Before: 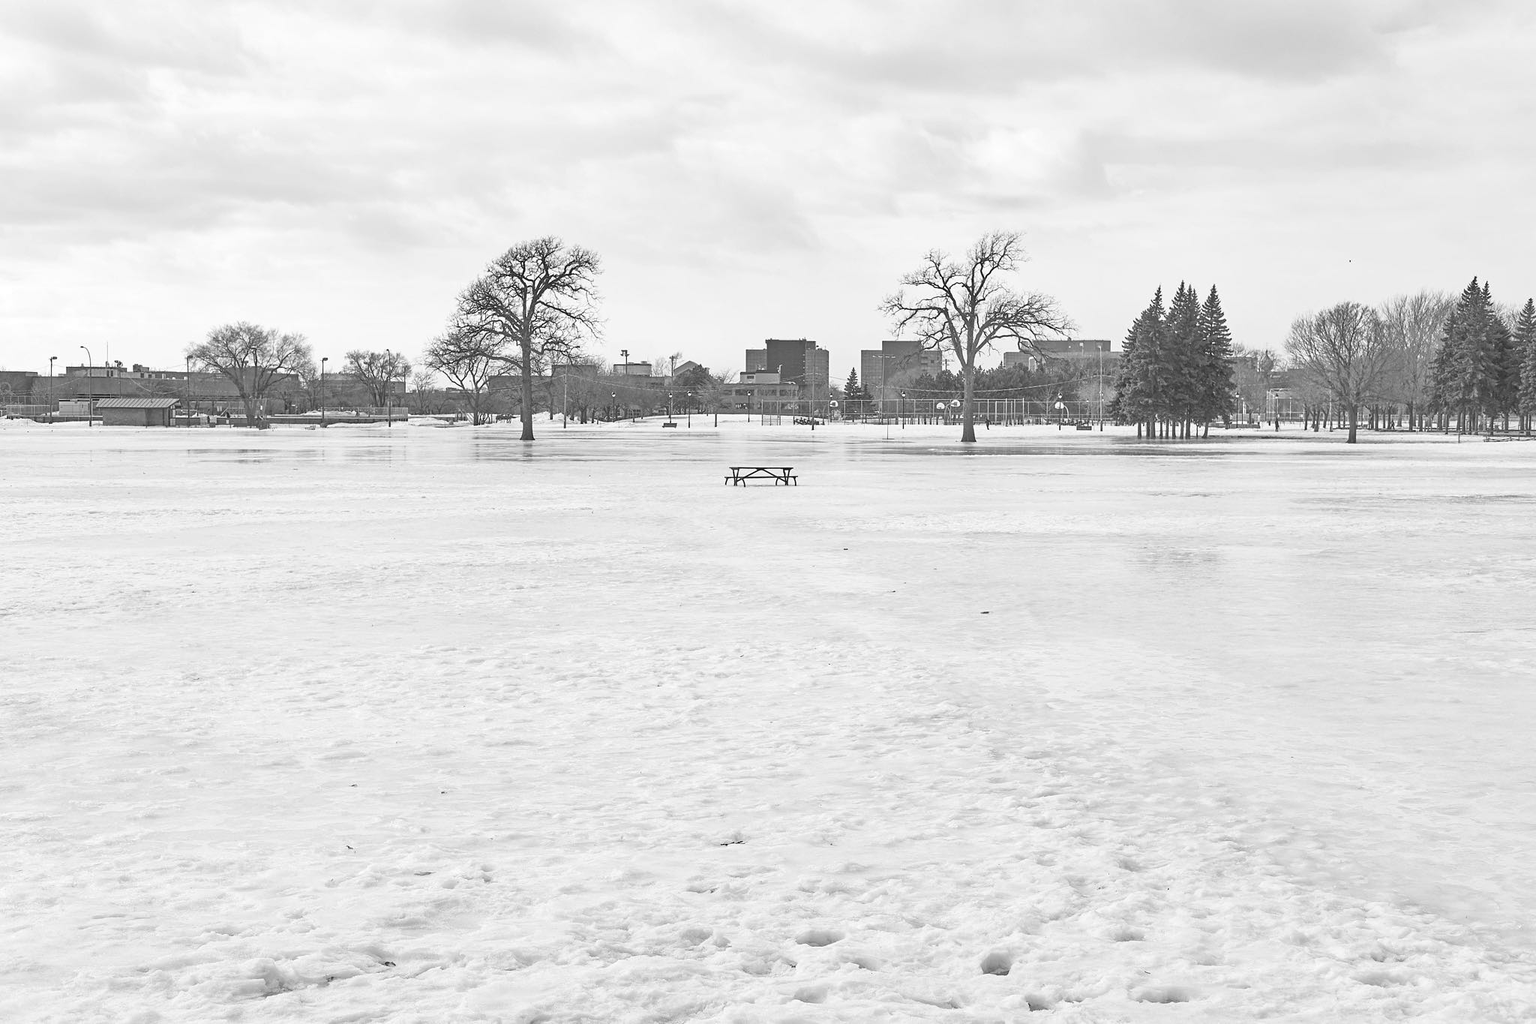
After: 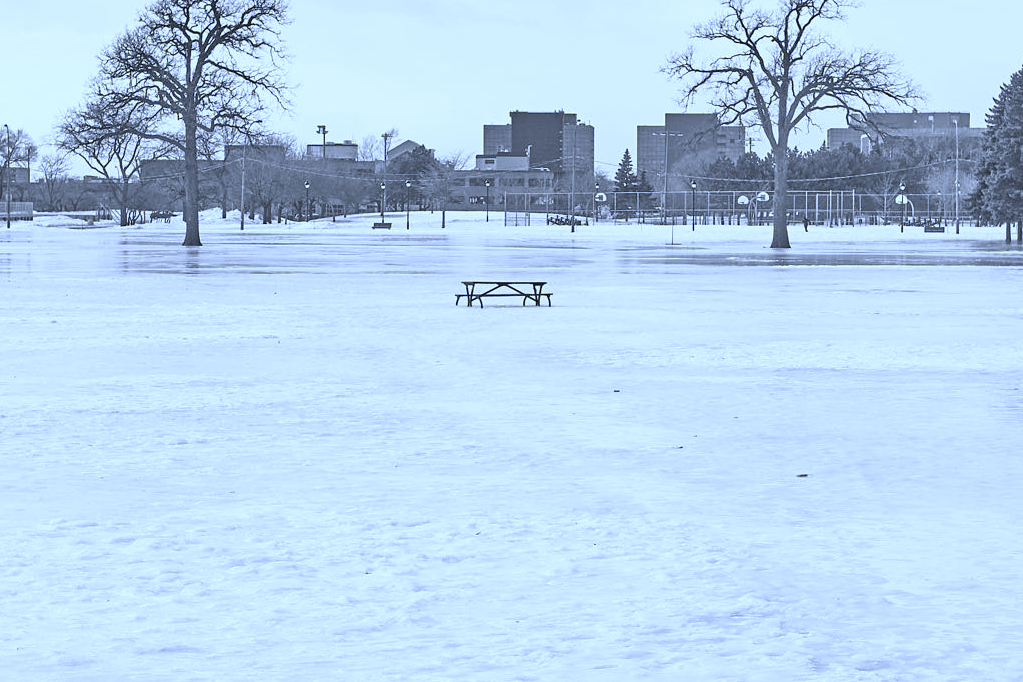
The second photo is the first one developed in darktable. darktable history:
white balance: red 0.871, blue 1.249
crop: left 25%, top 25%, right 25%, bottom 25%
